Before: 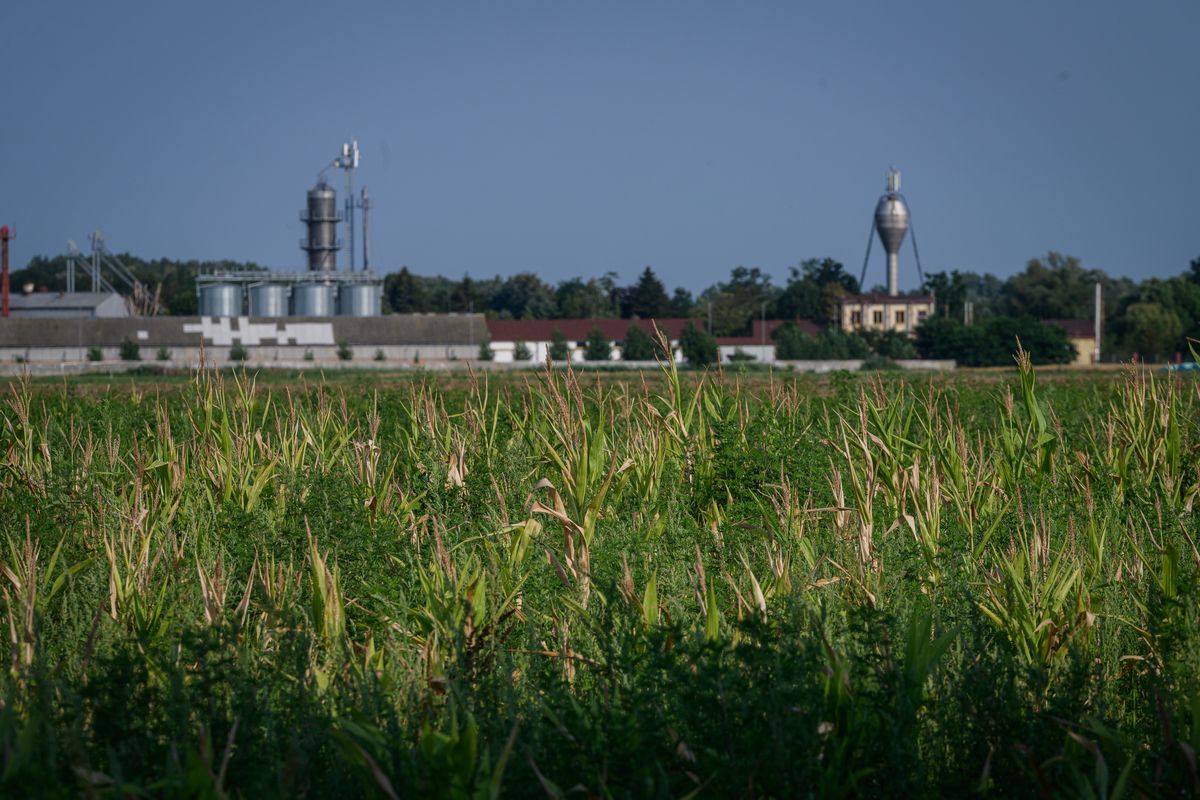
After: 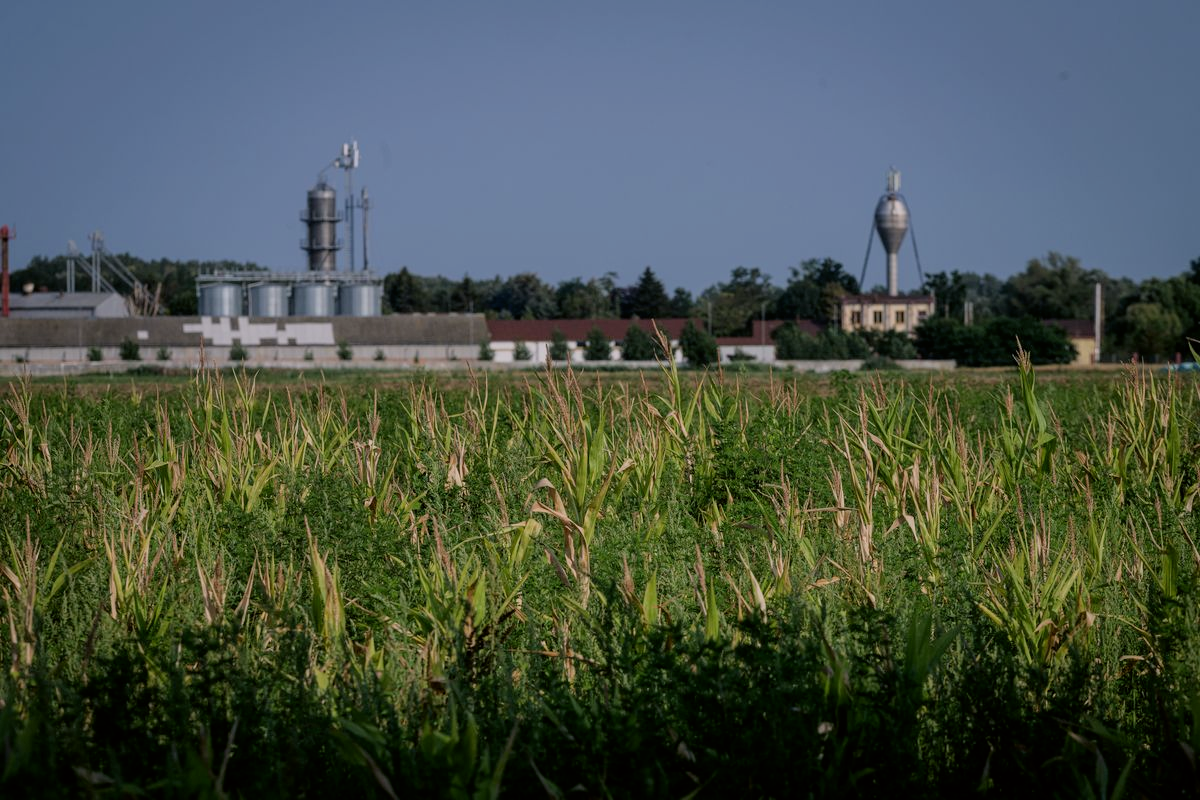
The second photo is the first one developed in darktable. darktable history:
color correction: highlights a* 3.09, highlights b* -1.57, shadows a* -0.081, shadows b* 2.38, saturation 0.975
filmic rgb: middle gray luminance 18.31%, black relative exposure -8.94 EV, white relative exposure 3.74 EV, threshold 3.01 EV, target black luminance 0%, hardness 4.92, latitude 67.57%, contrast 0.953, highlights saturation mix 20.22%, shadows ↔ highlights balance 21.08%, color science v6 (2022), enable highlight reconstruction true
